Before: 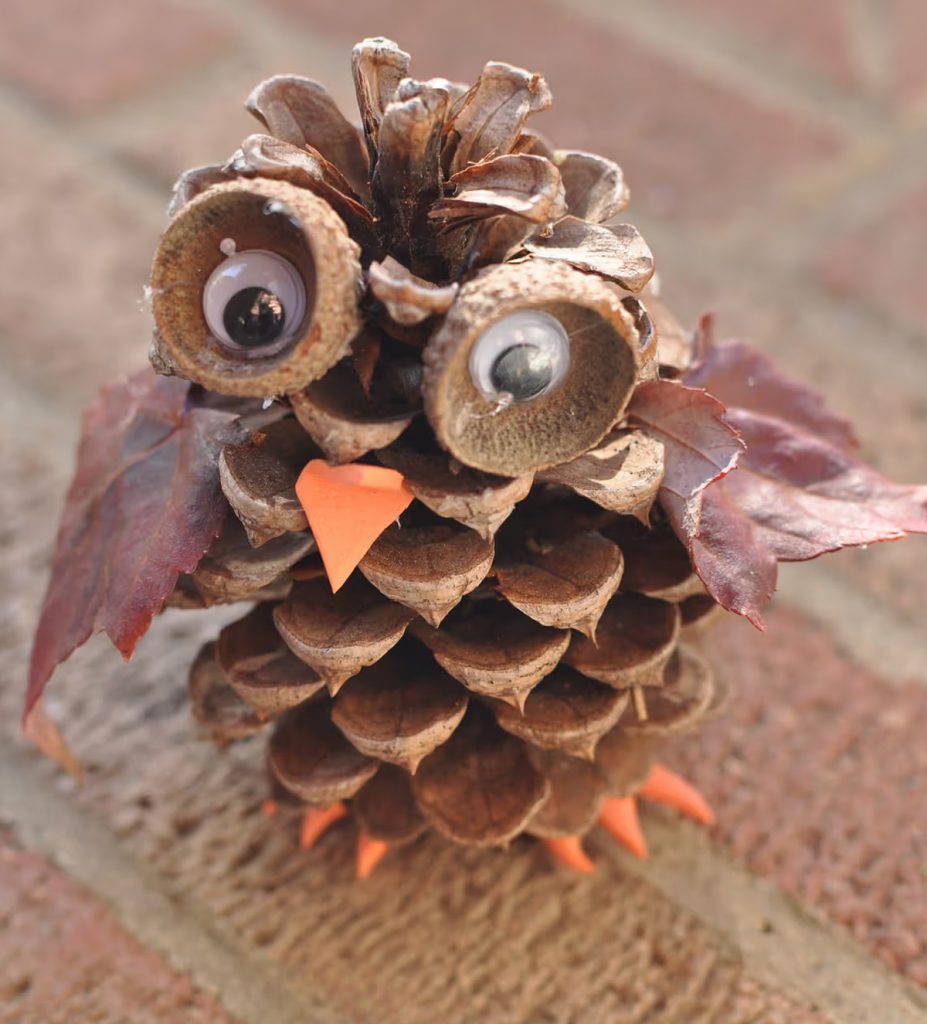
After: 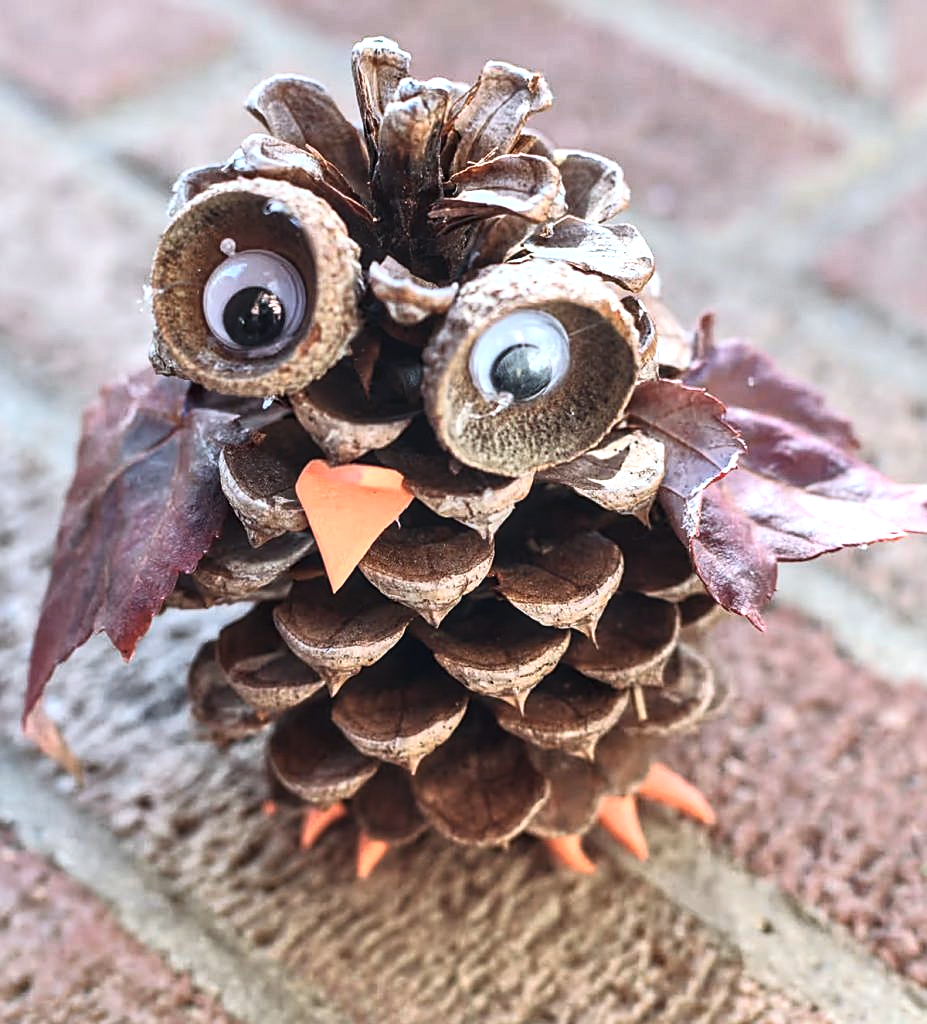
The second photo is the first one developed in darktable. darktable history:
sharpen: on, module defaults
color calibration: x 0.383, y 0.372, temperature 3915.06 K
base curve: curves: ch0 [(0, 0) (0.257, 0.25) (0.482, 0.586) (0.757, 0.871) (1, 1)], preserve colors average RGB
tone equalizer: -8 EV -0.735 EV, -7 EV -0.732 EV, -6 EV -0.64 EV, -5 EV -0.425 EV, -3 EV 0.381 EV, -2 EV 0.6 EV, -1 EV 0.684 EV, +0 EV 0.778 EV, edges refinement/feathering 500, mask exposure compensation -1.57 EV, preserve details no
local contrast: on, module defaults
